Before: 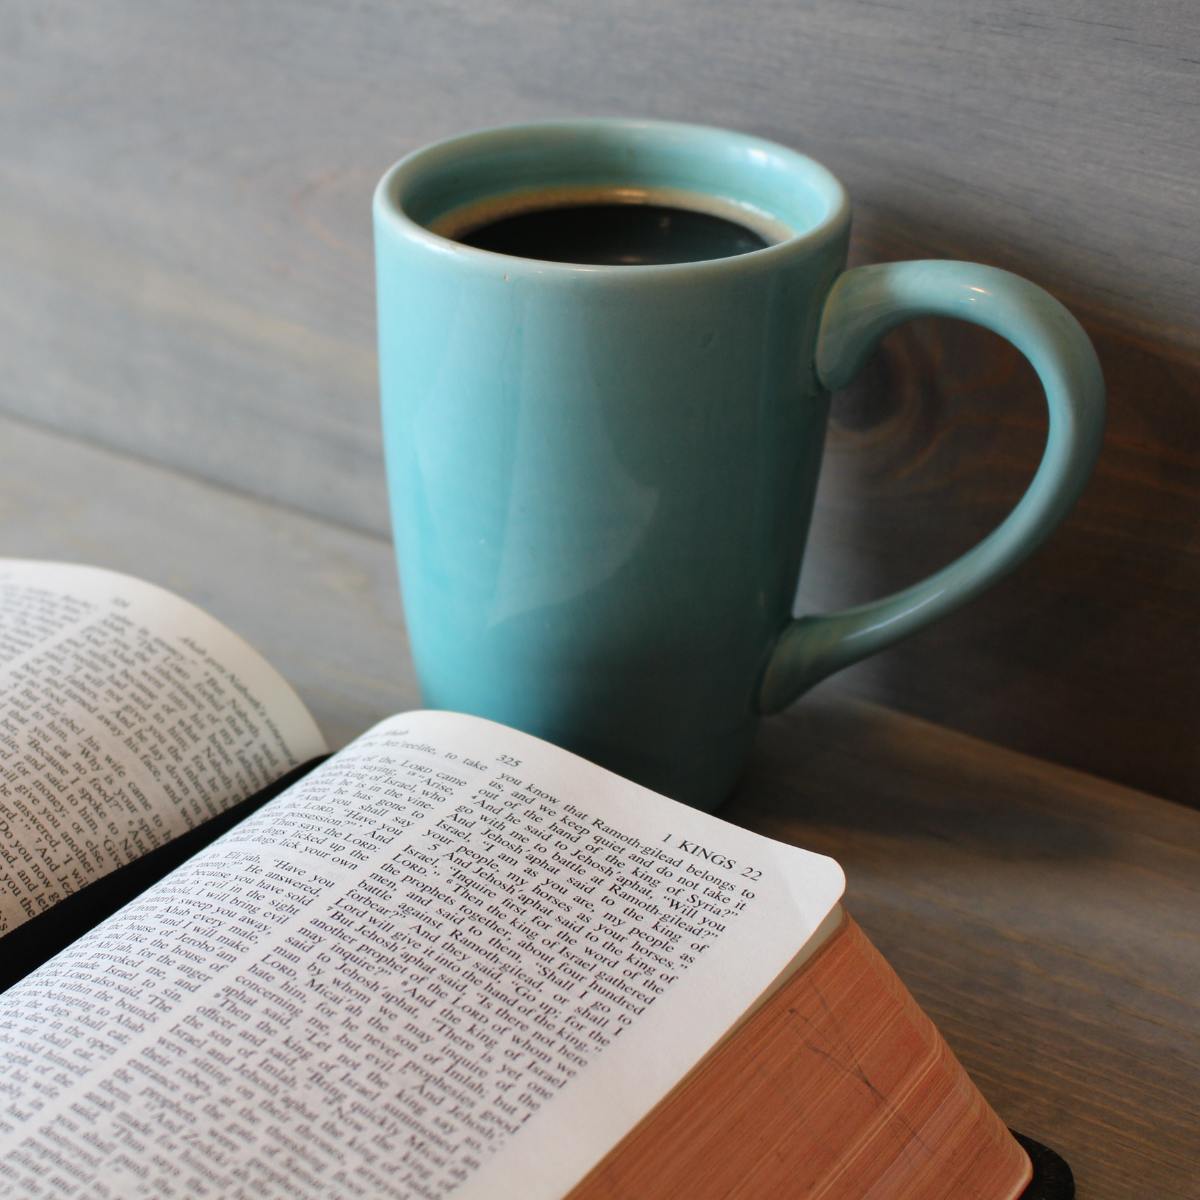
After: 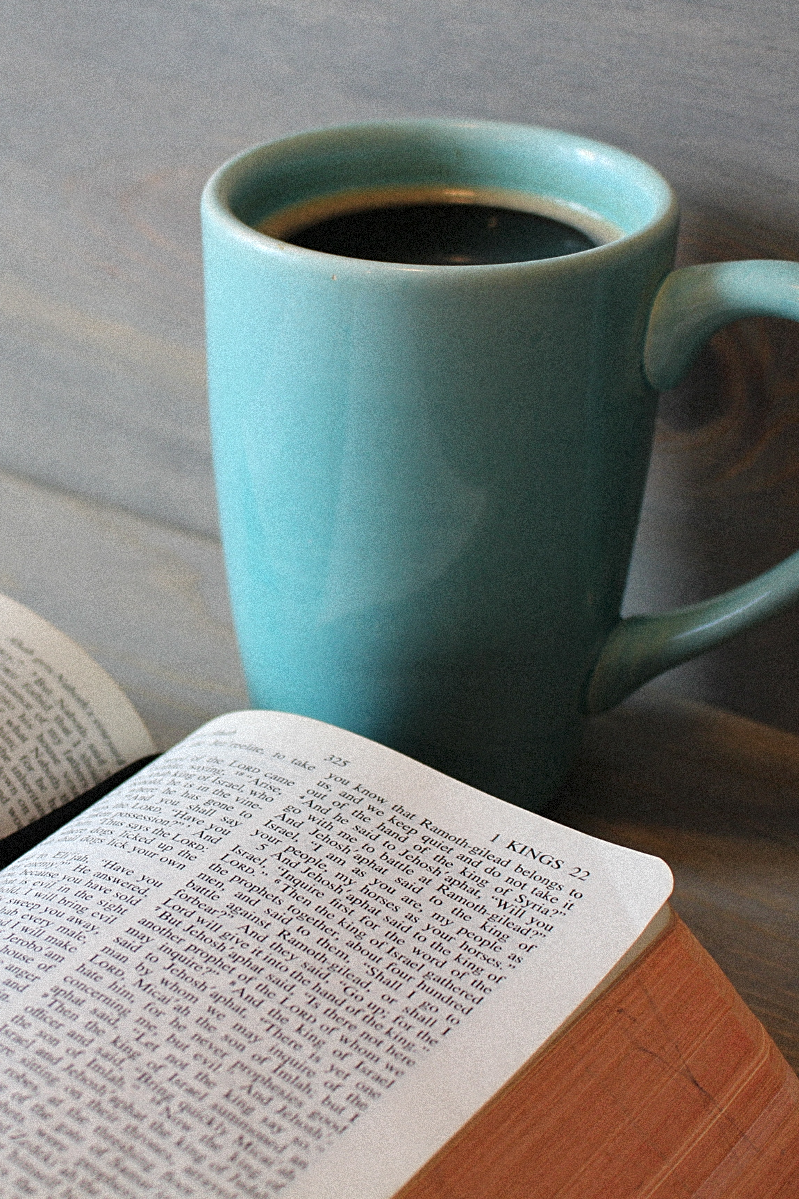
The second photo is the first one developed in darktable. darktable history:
sharpen: on, module defaults
color balance: mode lift, gamma, gain (sRGB)
grain: coarseness 9.38 ISO, strength 34.99%, mid-tones bias 0%
crop and rotate: left 14.385%, right 18.948%
